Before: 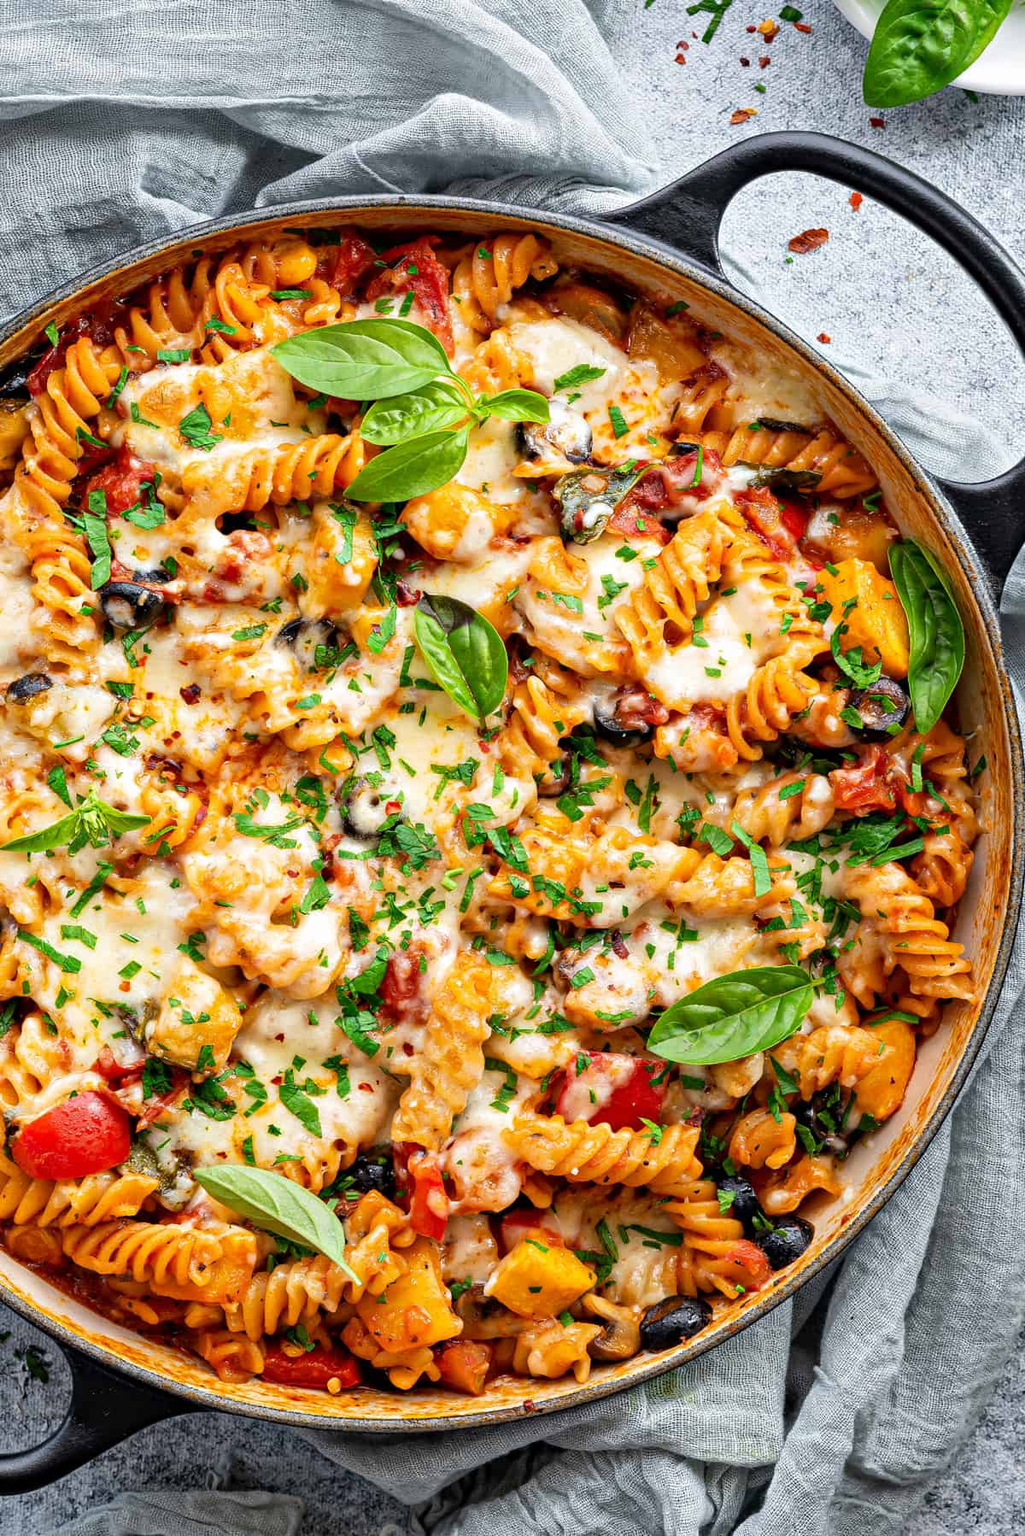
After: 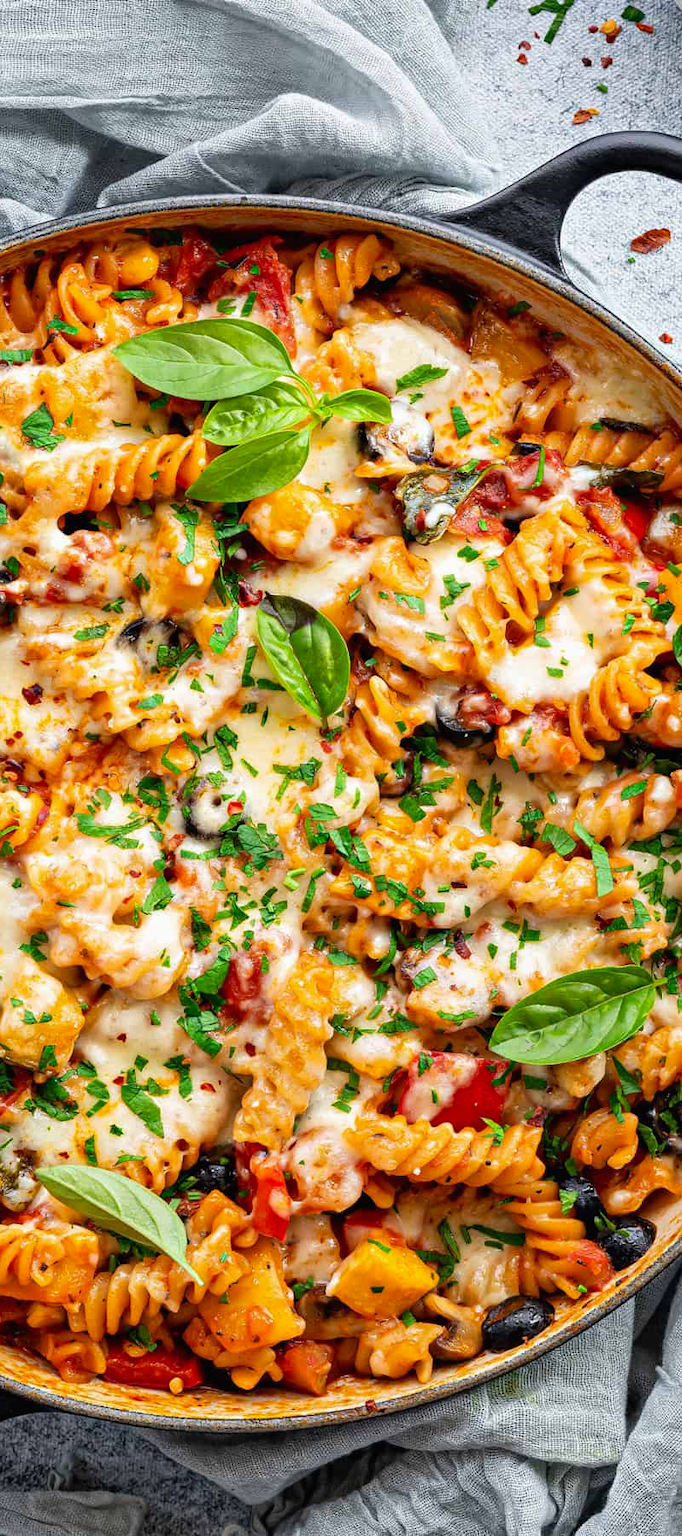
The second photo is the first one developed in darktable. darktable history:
contrast brightness saturation: contrast -0.02, brightness -0.01, saturation 0.03
crop: left 15.419%, right 17.914%
